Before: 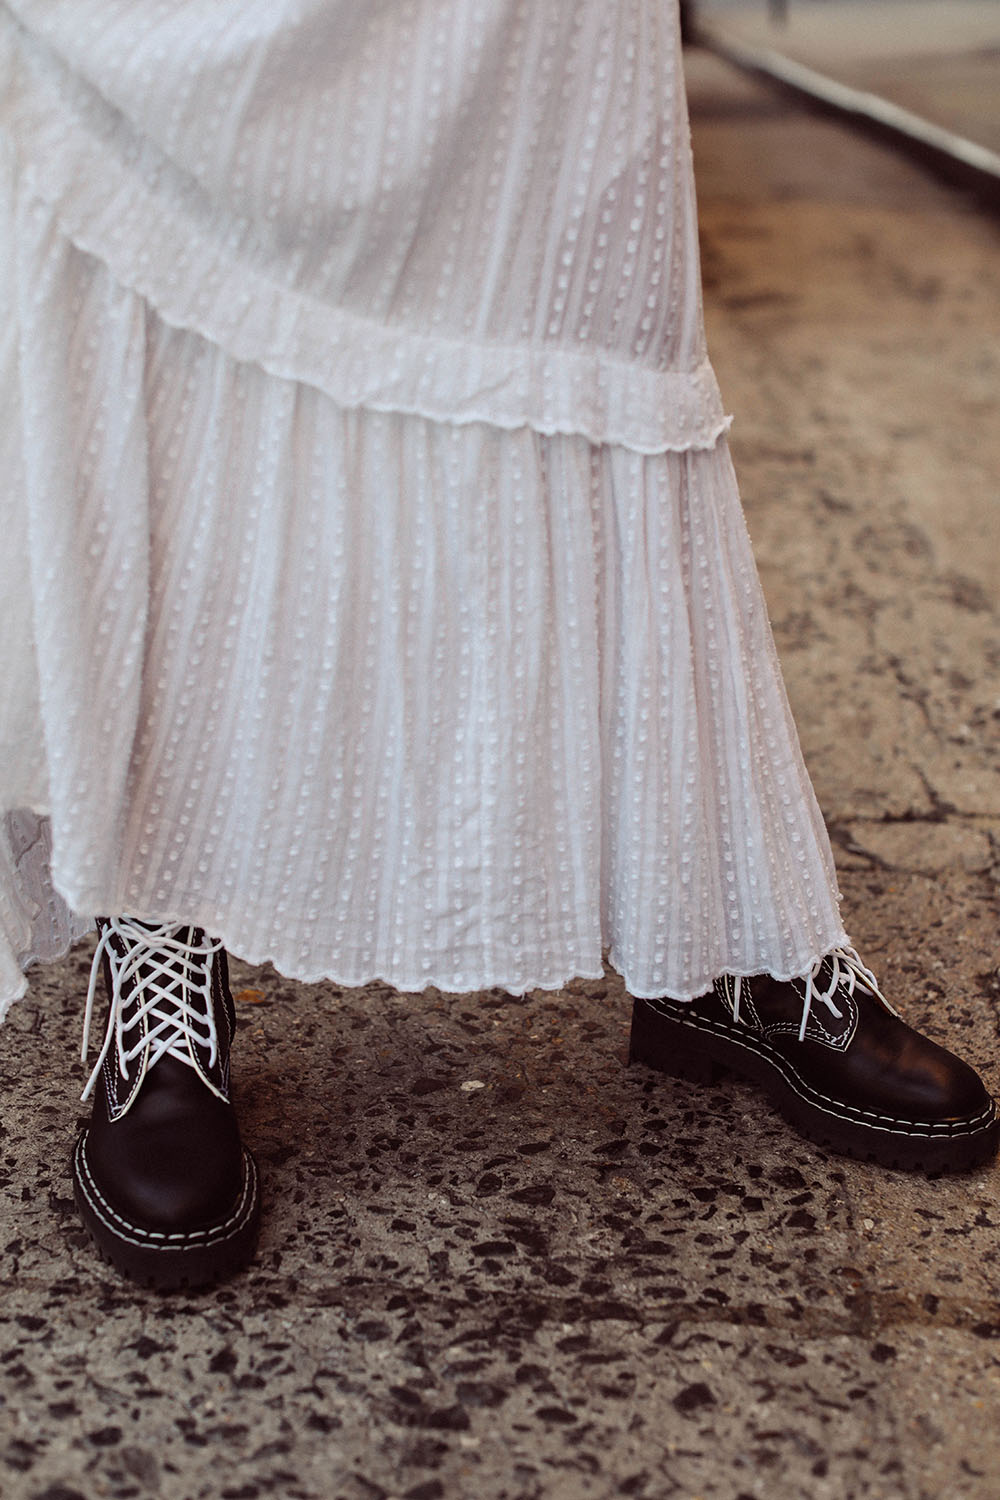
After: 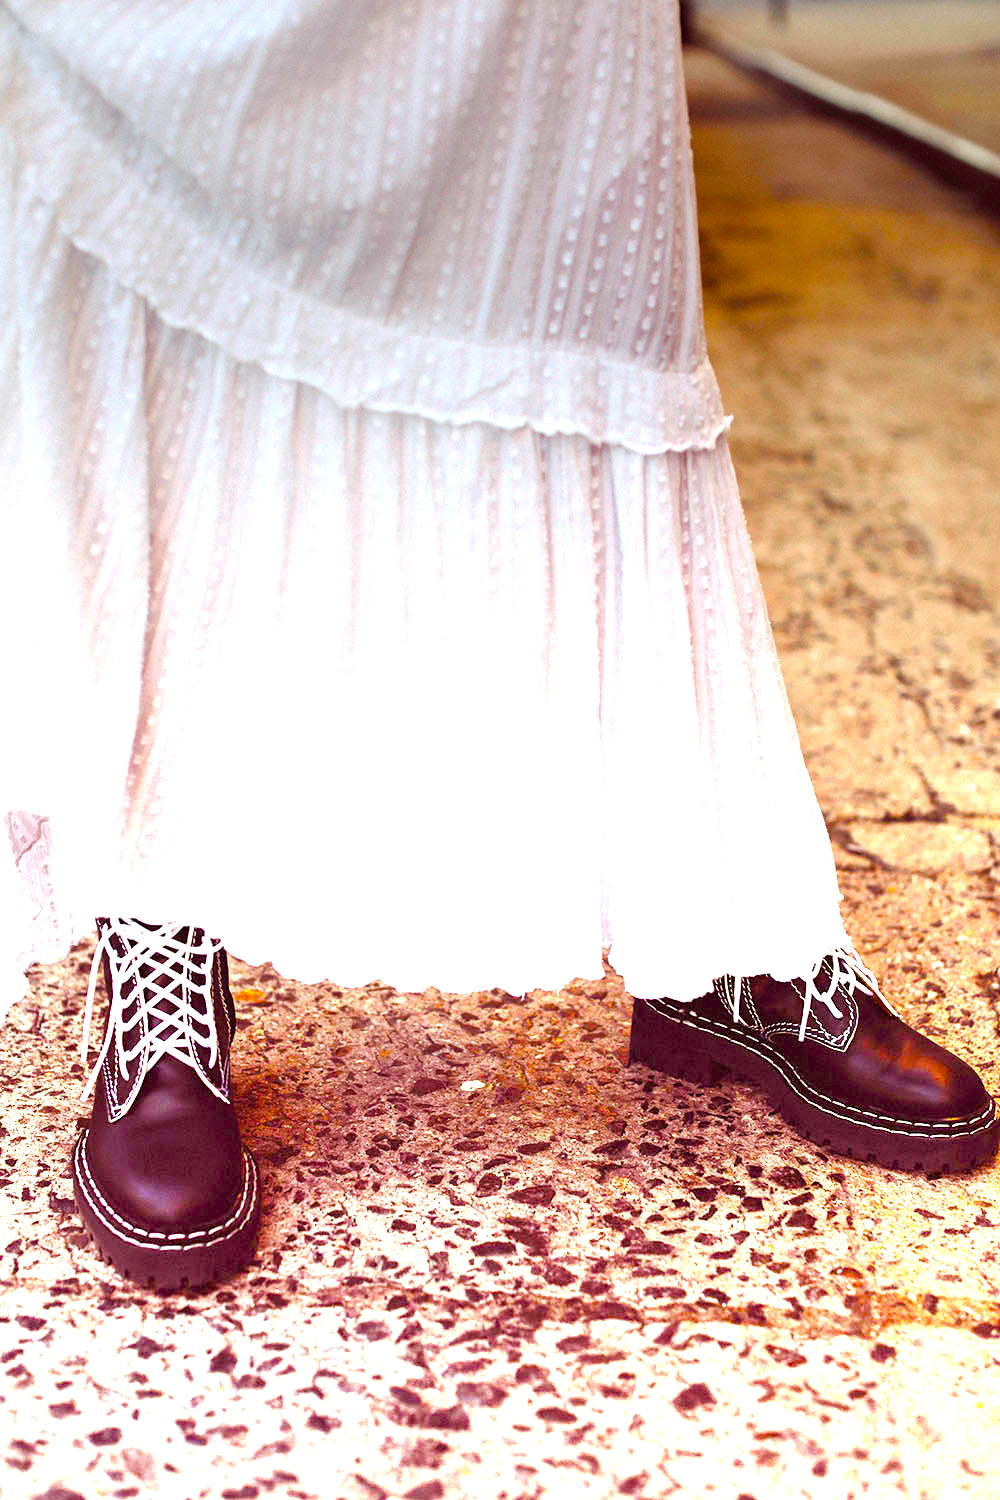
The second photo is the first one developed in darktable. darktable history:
graduated density: density -3.9 EV
color balance rgb: linear chroma grading › shadows 10%, linear chroma grading › highlights 10%, linear chroma grading › global chroma 15%, linear chroma grading › mid-tones 15%, perceptual saturation grading › global saturation 40%, perceptual saturation grading › highlights -25%, perceptual saturation grading › mid-tones 35%, perceptual saturation grading › shadows 35%, perceptual brilliance grading › global brilliance 11.29%, global vibrance 11.29%
